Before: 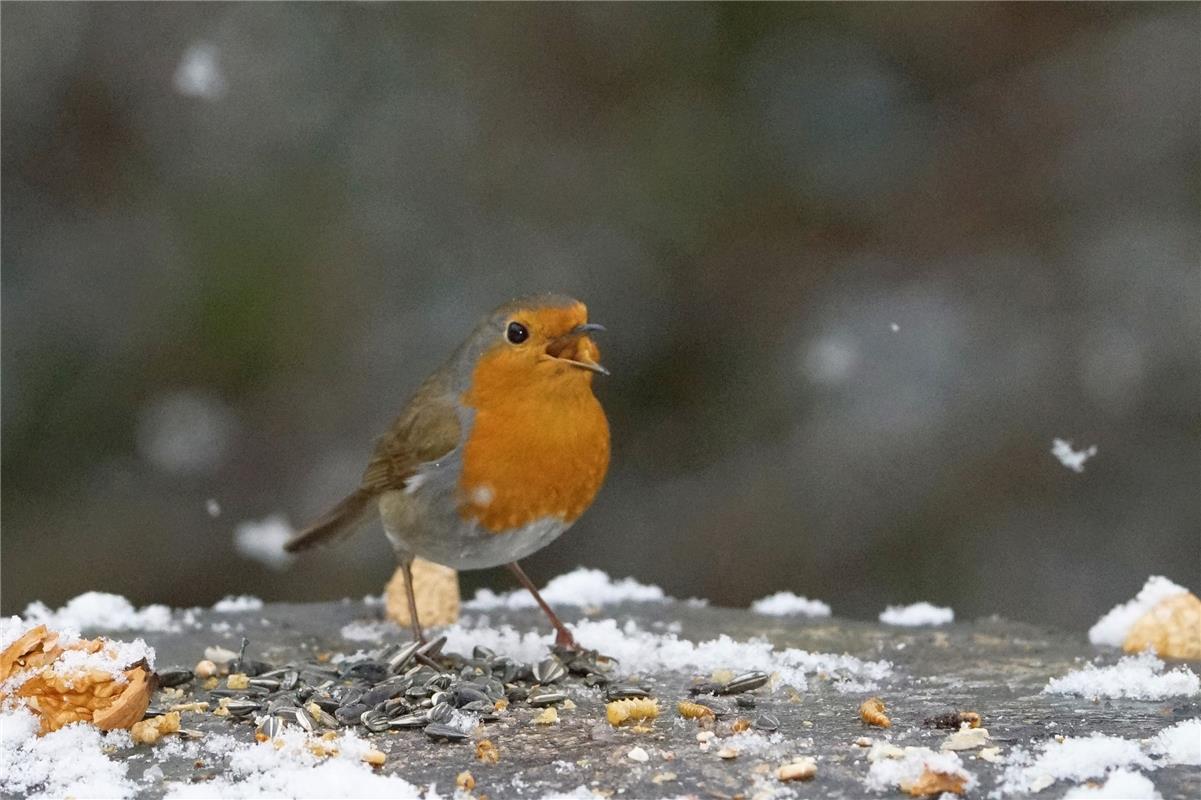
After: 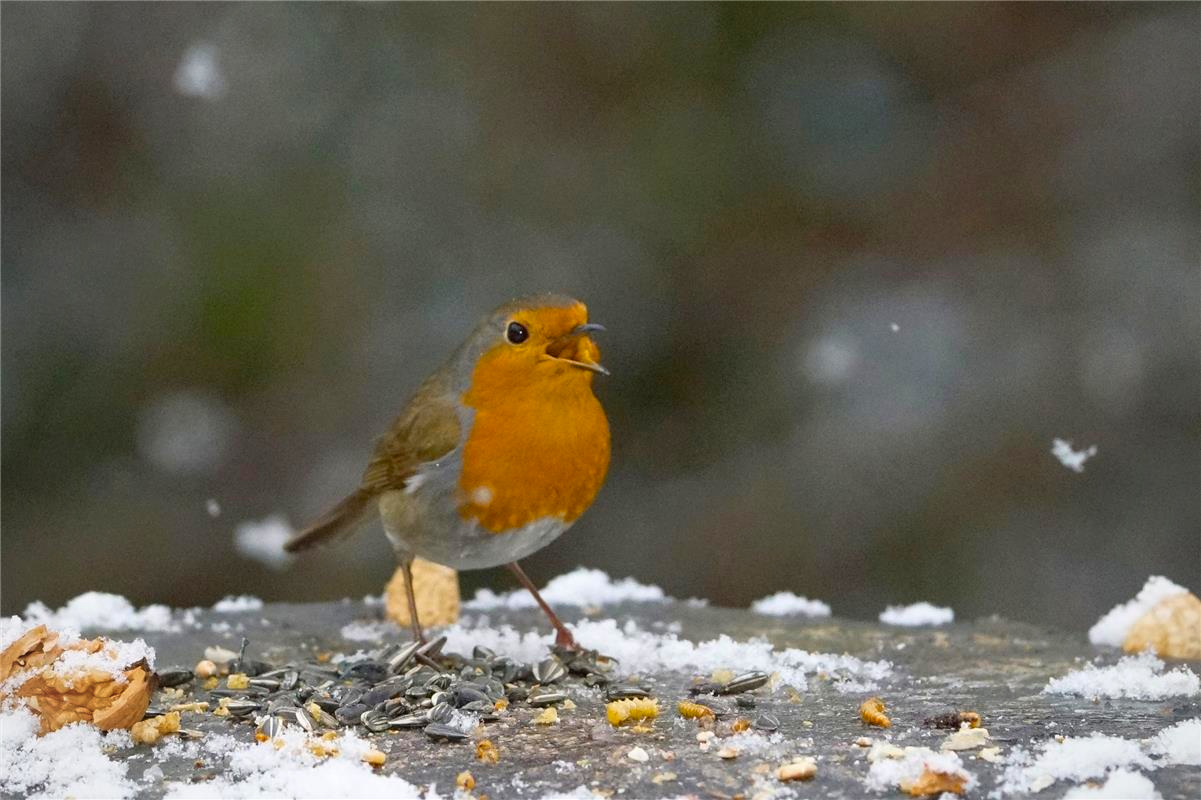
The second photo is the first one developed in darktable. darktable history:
color balance rgb: perceptual saturation grading › global saturation 25%, global vibrance 20%
vignetting: brightness -0.167
exposure: compensate highlight preservation false
